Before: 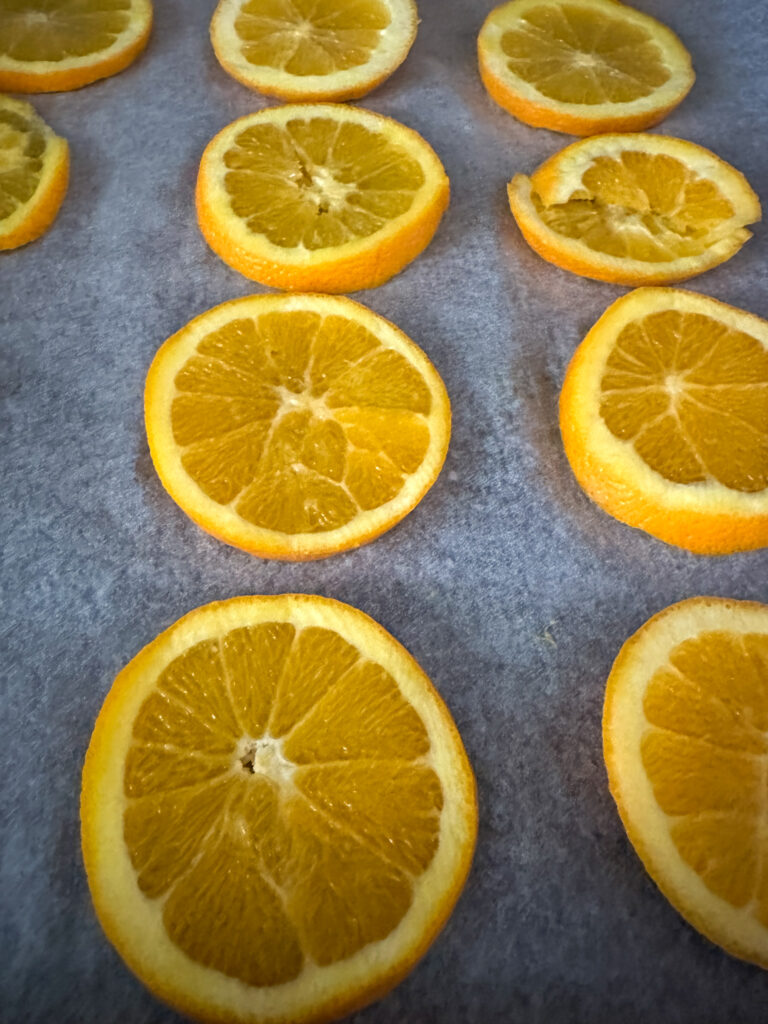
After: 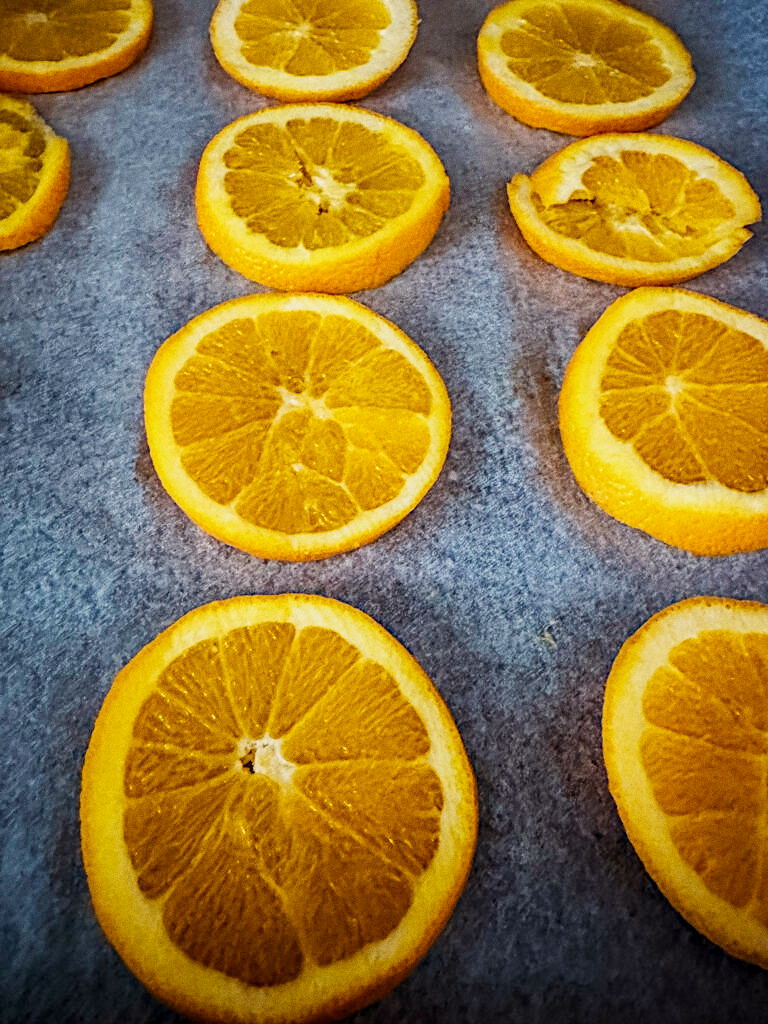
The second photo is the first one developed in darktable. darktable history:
diffuse or sharpen "_builtin_sharpen demosaicing | AA filter": edge sensitivity 1, 1st order anisotropy 100%, 2nd order anisotropy 100%, 3rd order anisotropy 100%, 4th order anisotropy 100%, 1st order speed -25%, 2nd order speed -25%, 3rd order speed -25%, 4th order speed -25%
diffuse or sharpen "bloom 10%": radius span 32, 1st order speed 50%, 2nd order speed 50%, 3rd order speed 50%, 4th order speed 50% | blend: blend mode normal, opacity 10%; mask: uniform (no mask)
grain "film": coarseness 0.09 ISO
color balance rgb: shadows lift › chroma 2%, shadows lift › hue 50°, power › hue 60°, highlights gain › chroma 1%, highlights gain › hue 60°, global offset › luminance 0.25%, global vibrance 30%
sigmoid: contrast 1.8, skew -0.2, preserve hue 0%, red attenuation 0.1, red rotation 0.035, green attenuation 0.1, green rotation -0.017, blue attenuation 0.15, blue rotation -0.052, base primaries Rec2020
color equalizer: saturation › orange 1.04, saturation › green 0.92, saturation › blue 1.05, hue › red 2.4, hue › yellow -4.8, hue › green 2.4, brightness › red 0.927, brightness › orange 1.04, brightness › yellow 1.04, brightness › green 0.9, brightness › cyan 0.953, brightness › blue 0.92, brightness › lavender 0.98, brightness › magenta 0.98 | blend: blend mode normal, opacity 100%; mask: uniform (no mask)
rgb primaries: red hue 0.035, red purity 1.1, green hue 0.017, blue hue -0.087, blue purity 1.1
local contrast: on, module defaults
contrast equalizer: y [[0.5, 0.486, 0.447, 0.446, 0.489, 0.5], [0.5 ×6], [0.5 ×6], [0 ×6], [0 ×6]]
